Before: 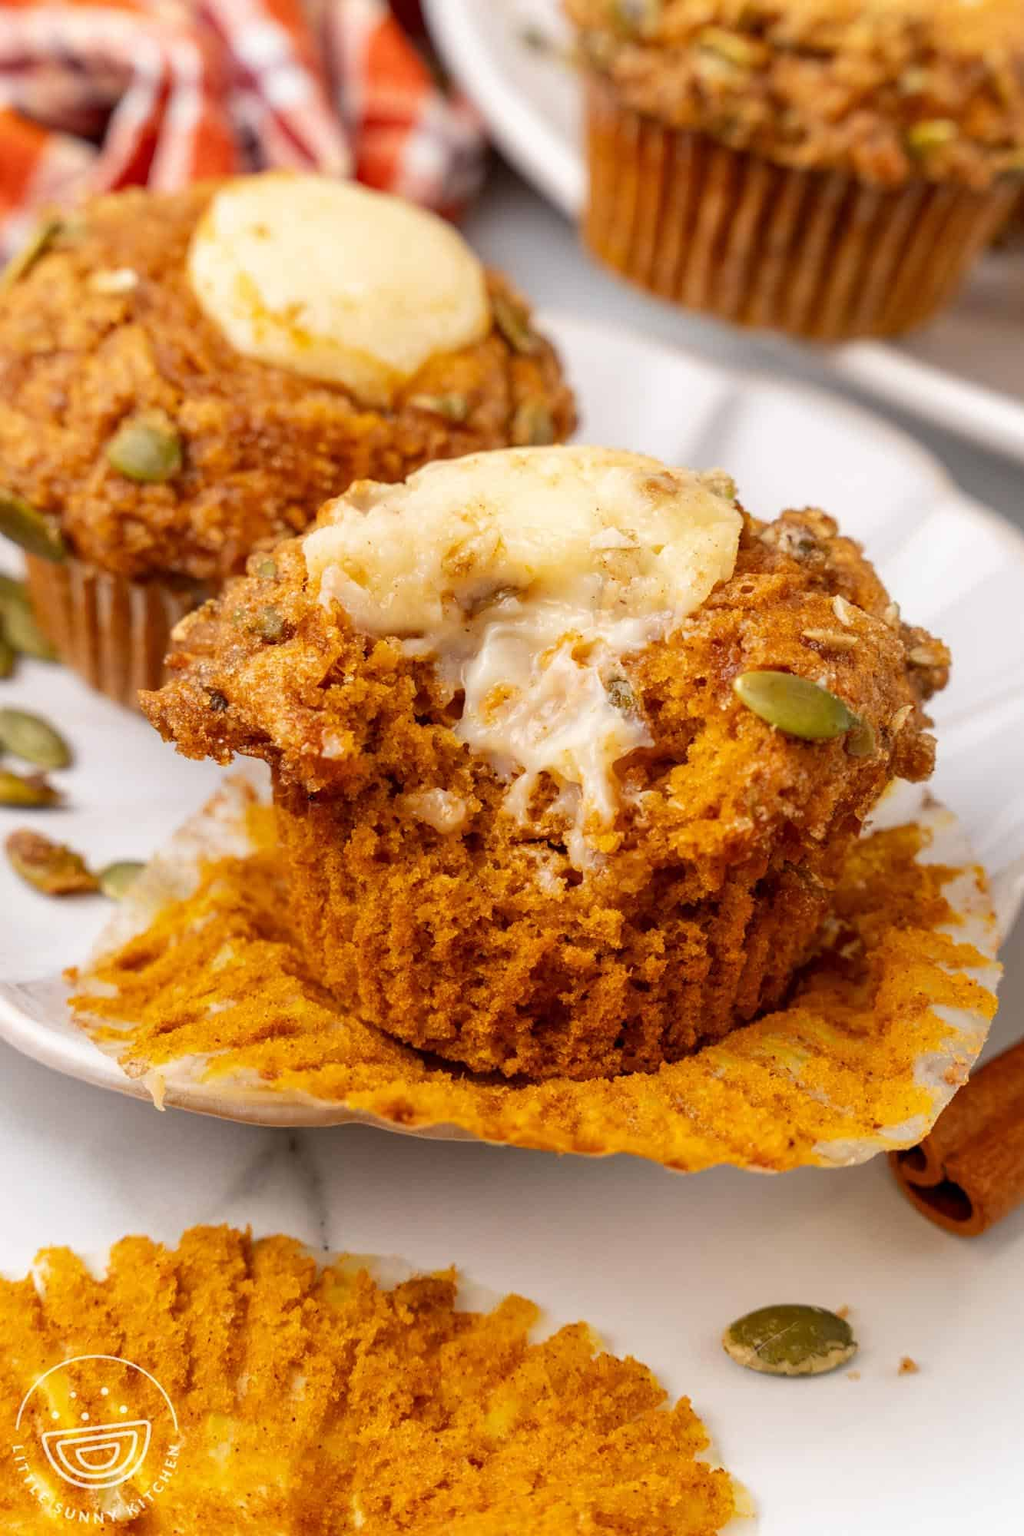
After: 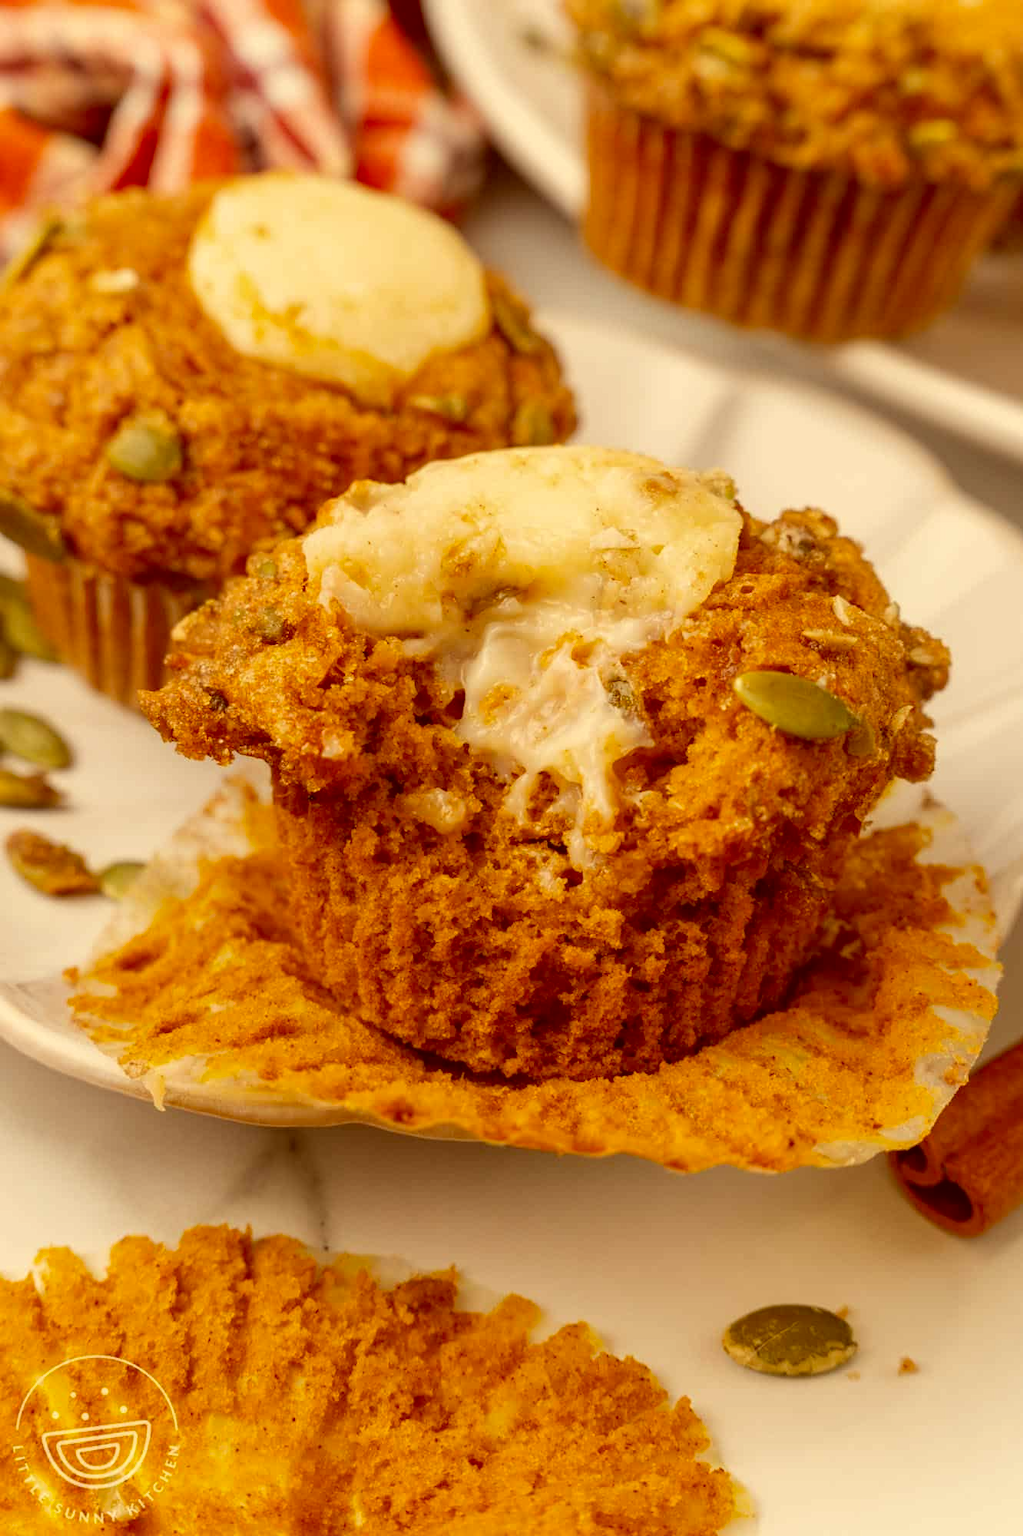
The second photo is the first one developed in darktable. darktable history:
color correction: highlights a* 1.12, highlights b* 24.26, shadows a* 15.58, shadows b* 24.26
contrast brightness saturation: contrast -0.08, brightness -0.04, saturation -0.11
